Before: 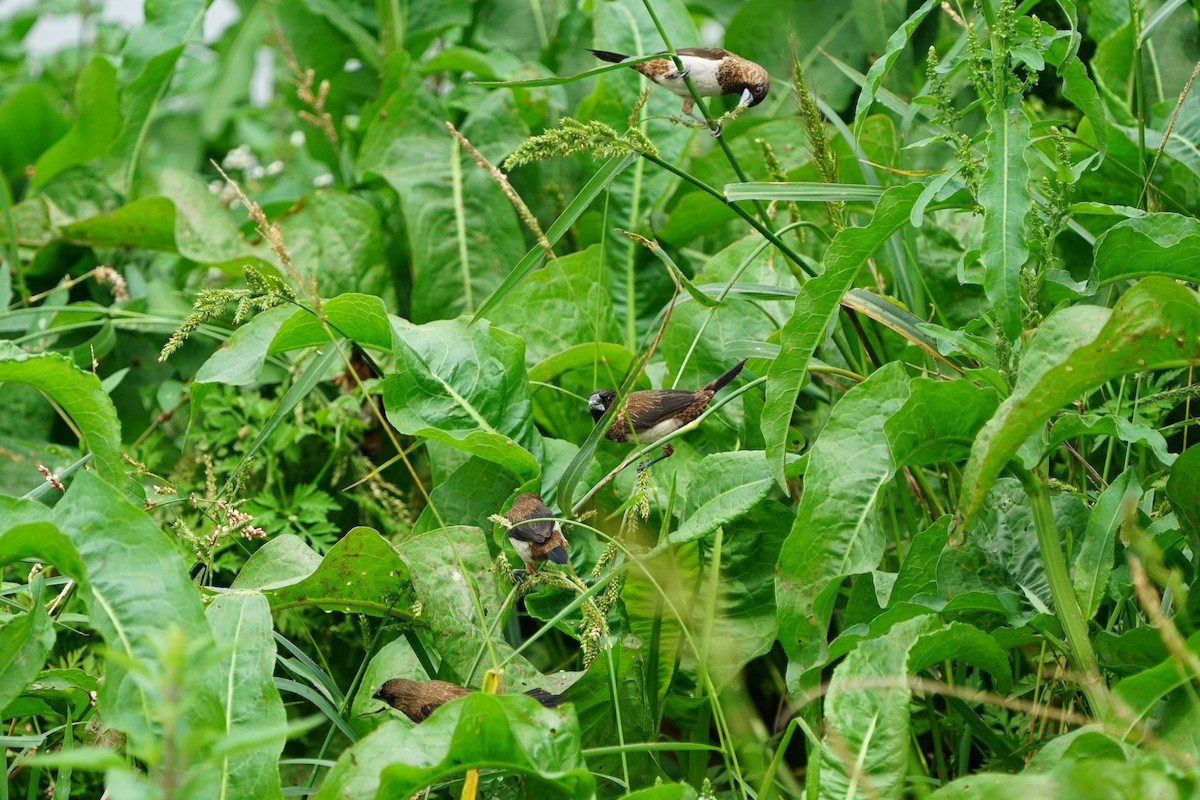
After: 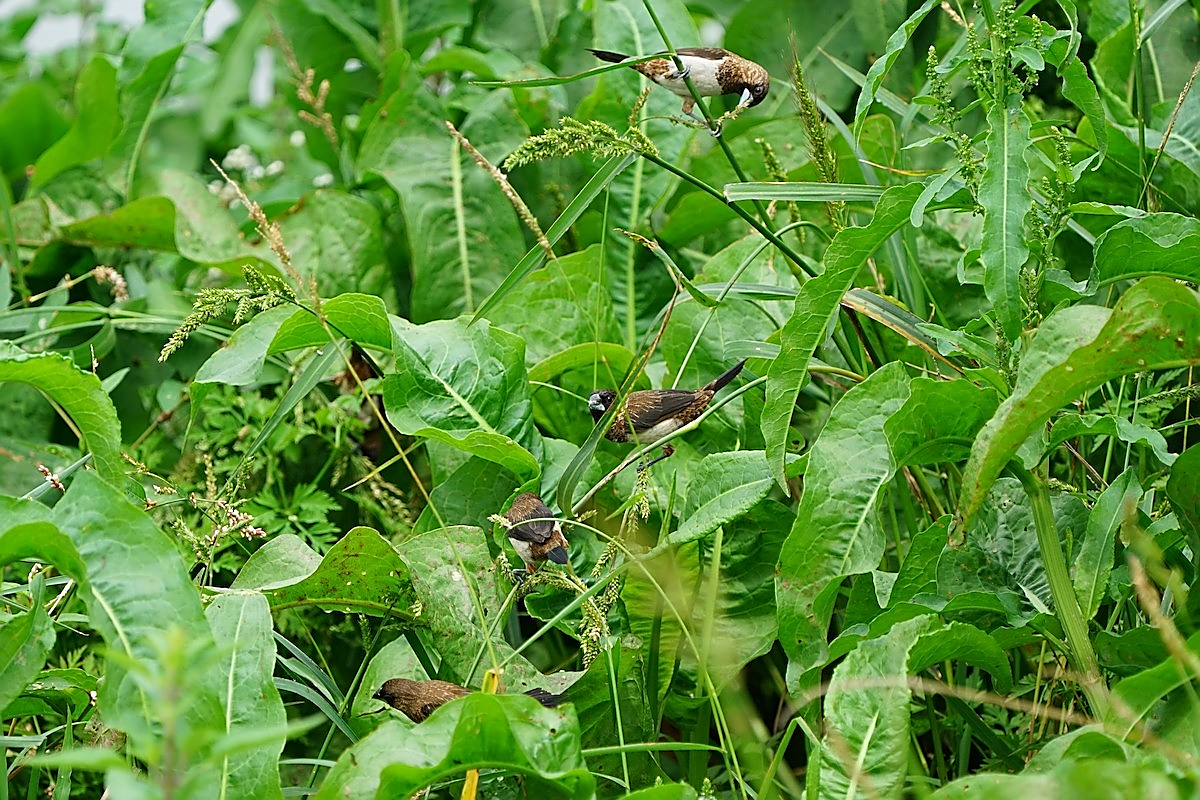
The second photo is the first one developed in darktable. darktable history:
sharpen: radius 1.428, amount 1.26, threshold 0.734
